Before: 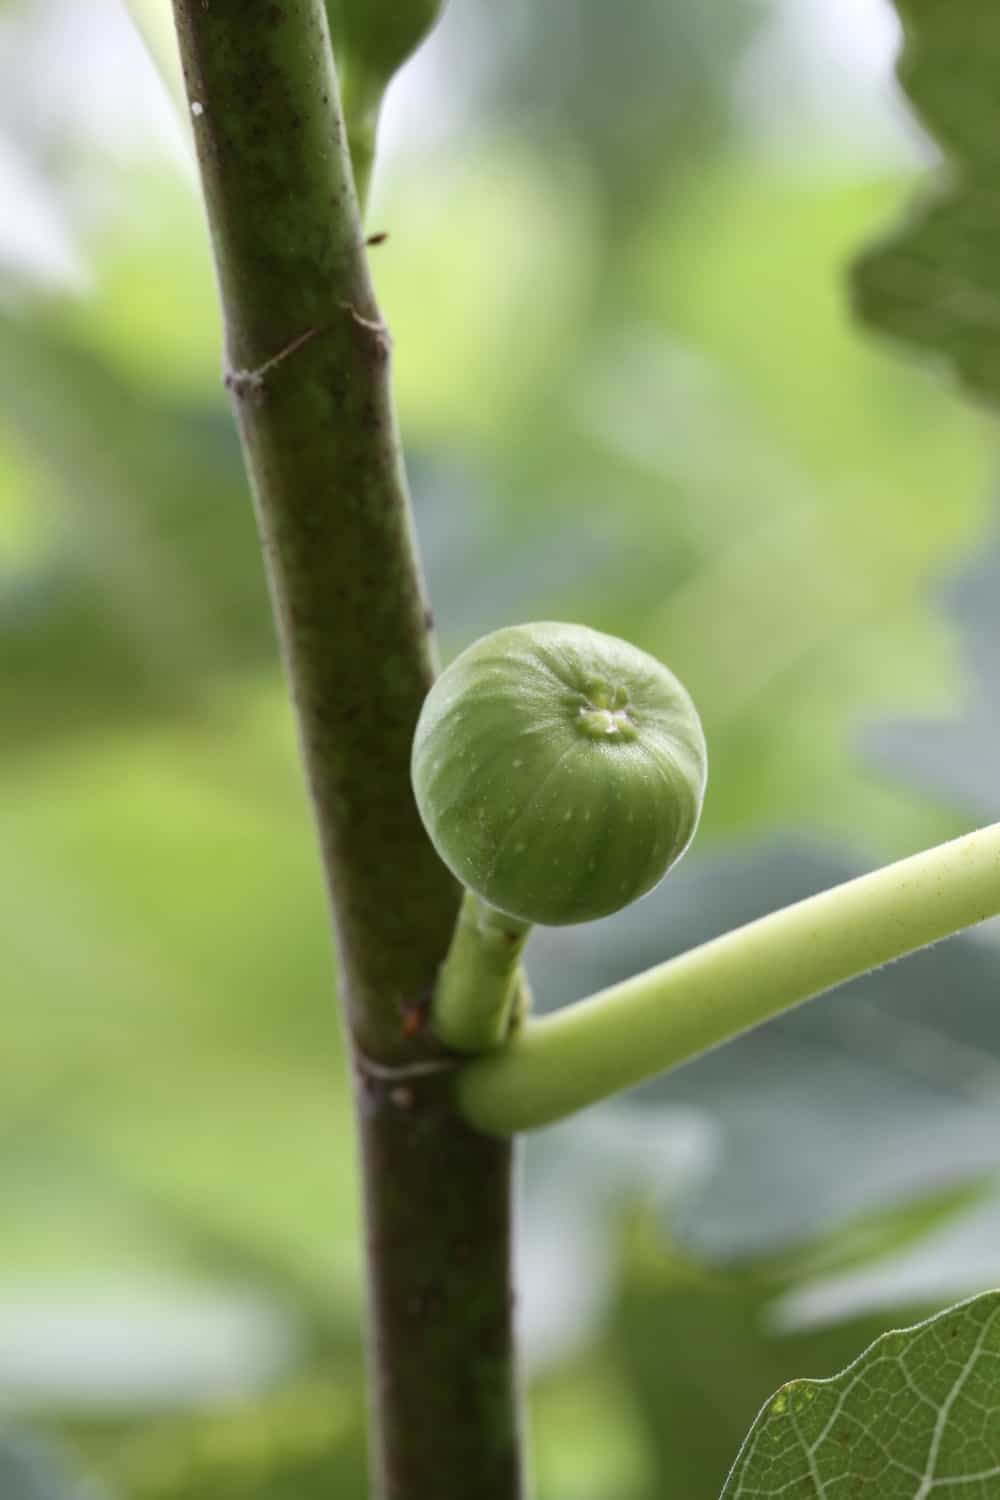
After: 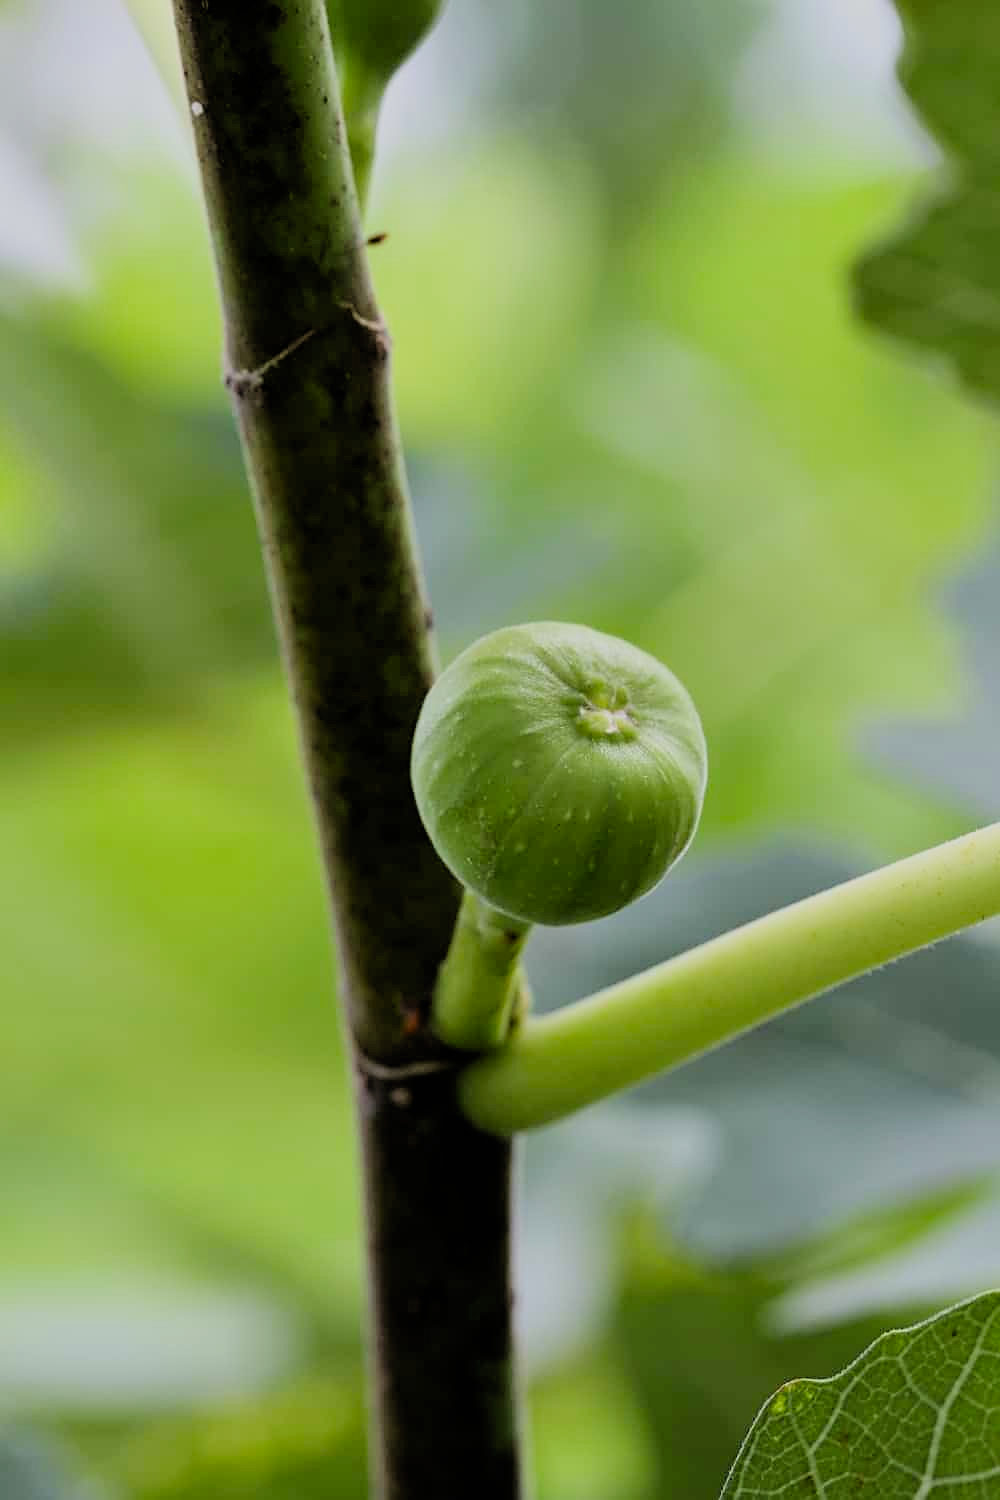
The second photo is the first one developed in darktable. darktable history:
sharpen: on, module defaults
filmic rgb: black relative exposure -4.58 EV, white relative exposure 4.8 EV, threshold 3 EV, hardness 2.36, latitude 36.07%, contrast 1.048, highlights saturation mix 1.32%, shadows ↔ highlights balance 1.25%, color science v4 (2020), enable highlight reconstruction true
color correction: saturation 1.32
